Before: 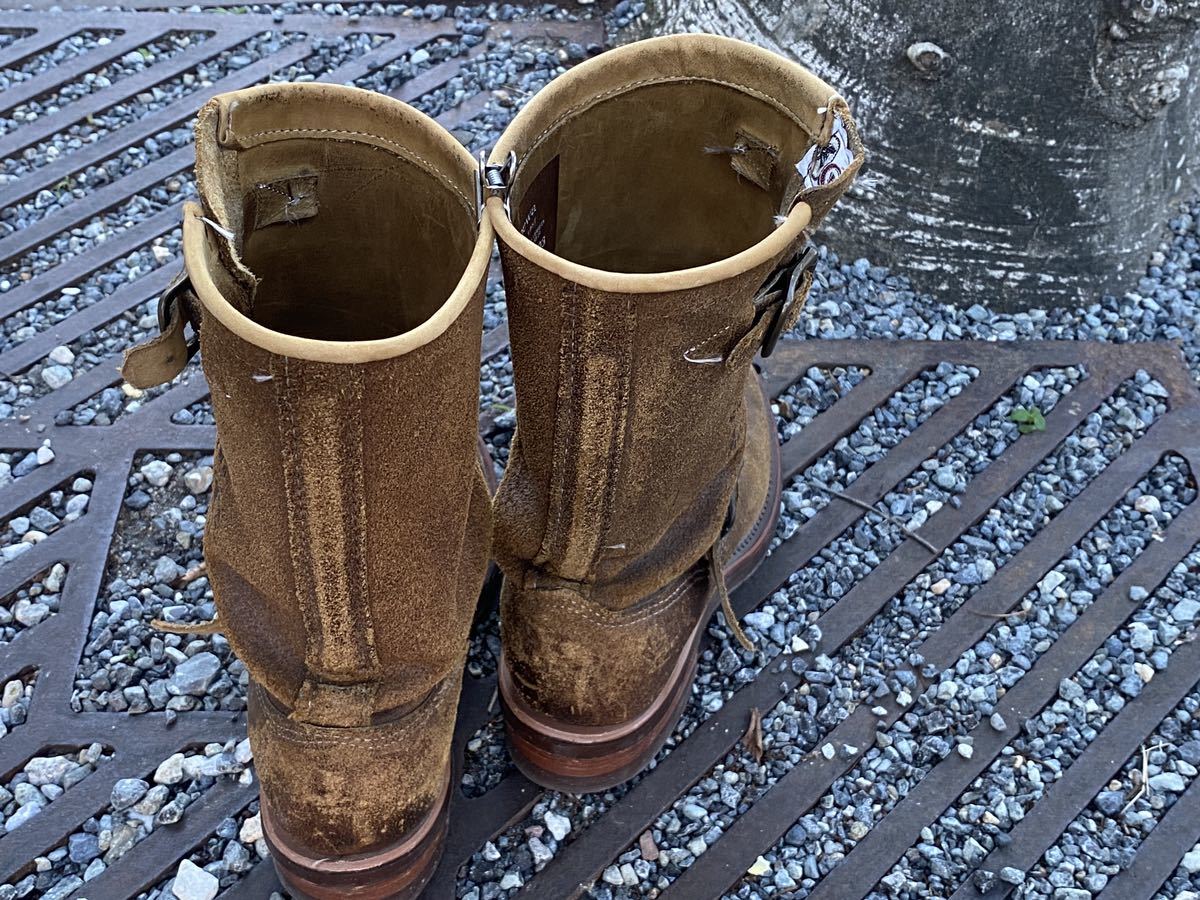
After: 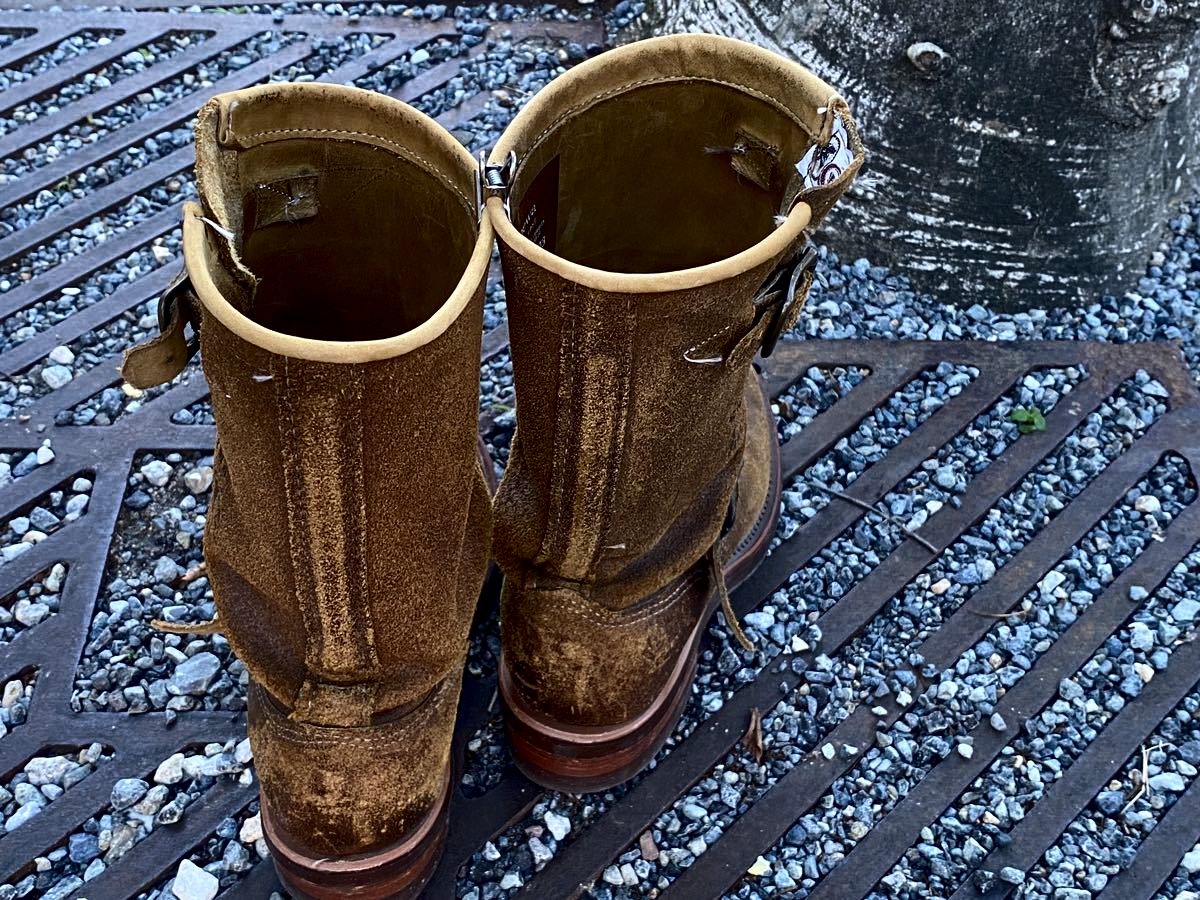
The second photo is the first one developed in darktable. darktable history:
contrast brightness saturation: contrast 0.19, brightness -0.11, saturation 0.21
local contrast: mode bilateral grid, contrast 20, coarseness 50, detail 120%, midtone range 0.2
